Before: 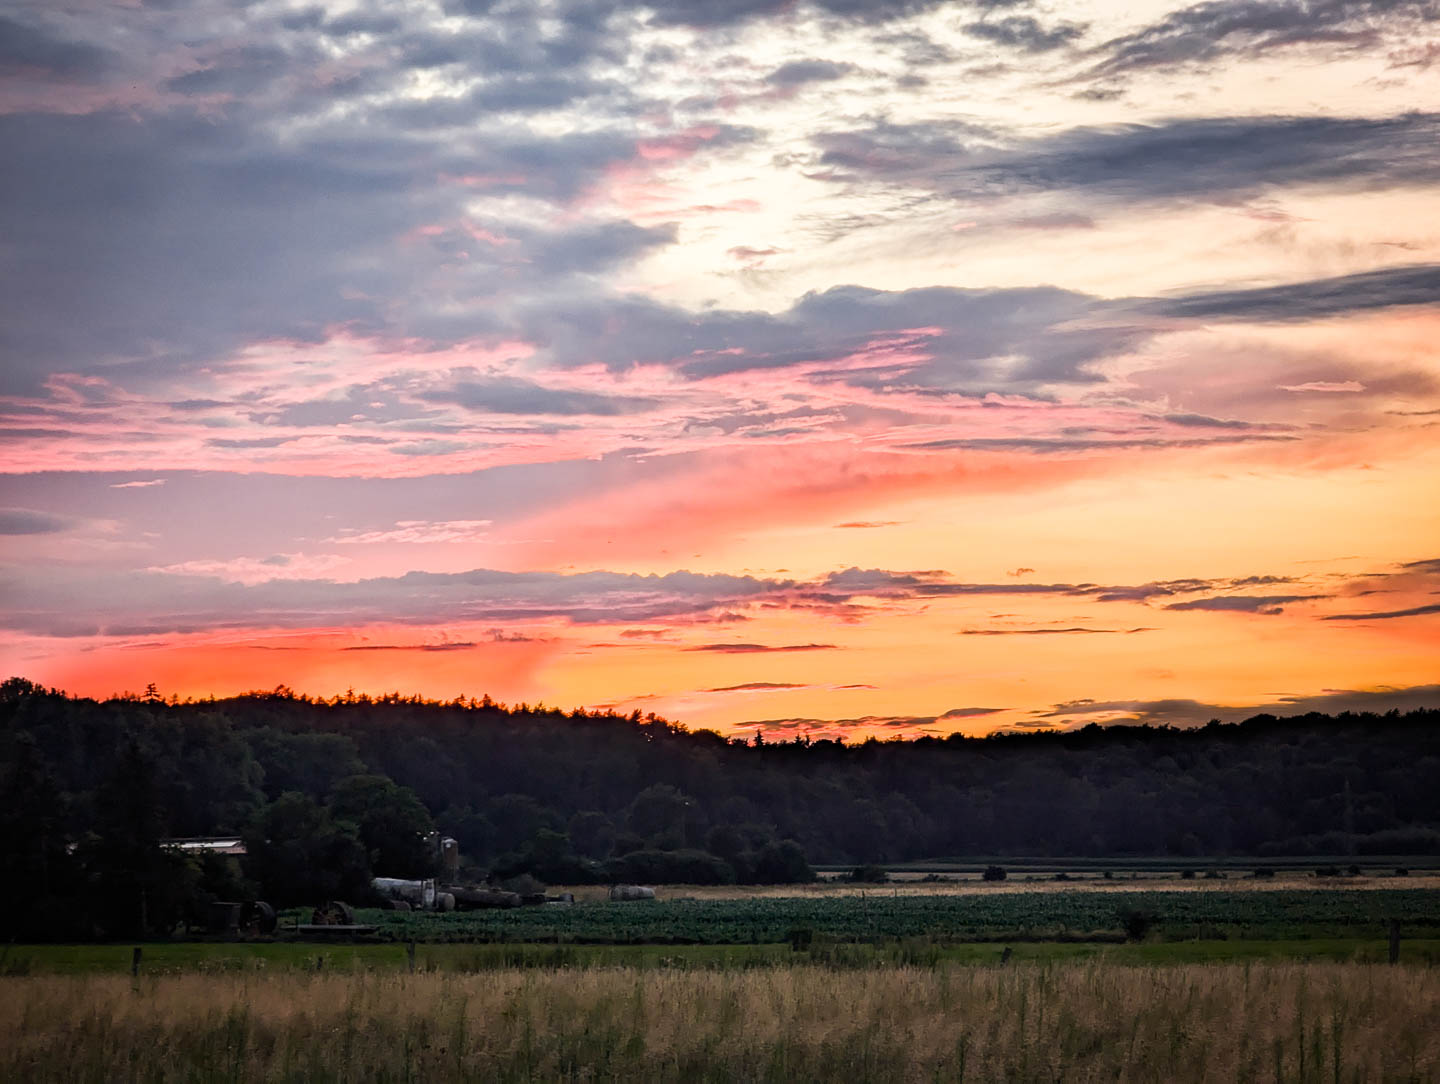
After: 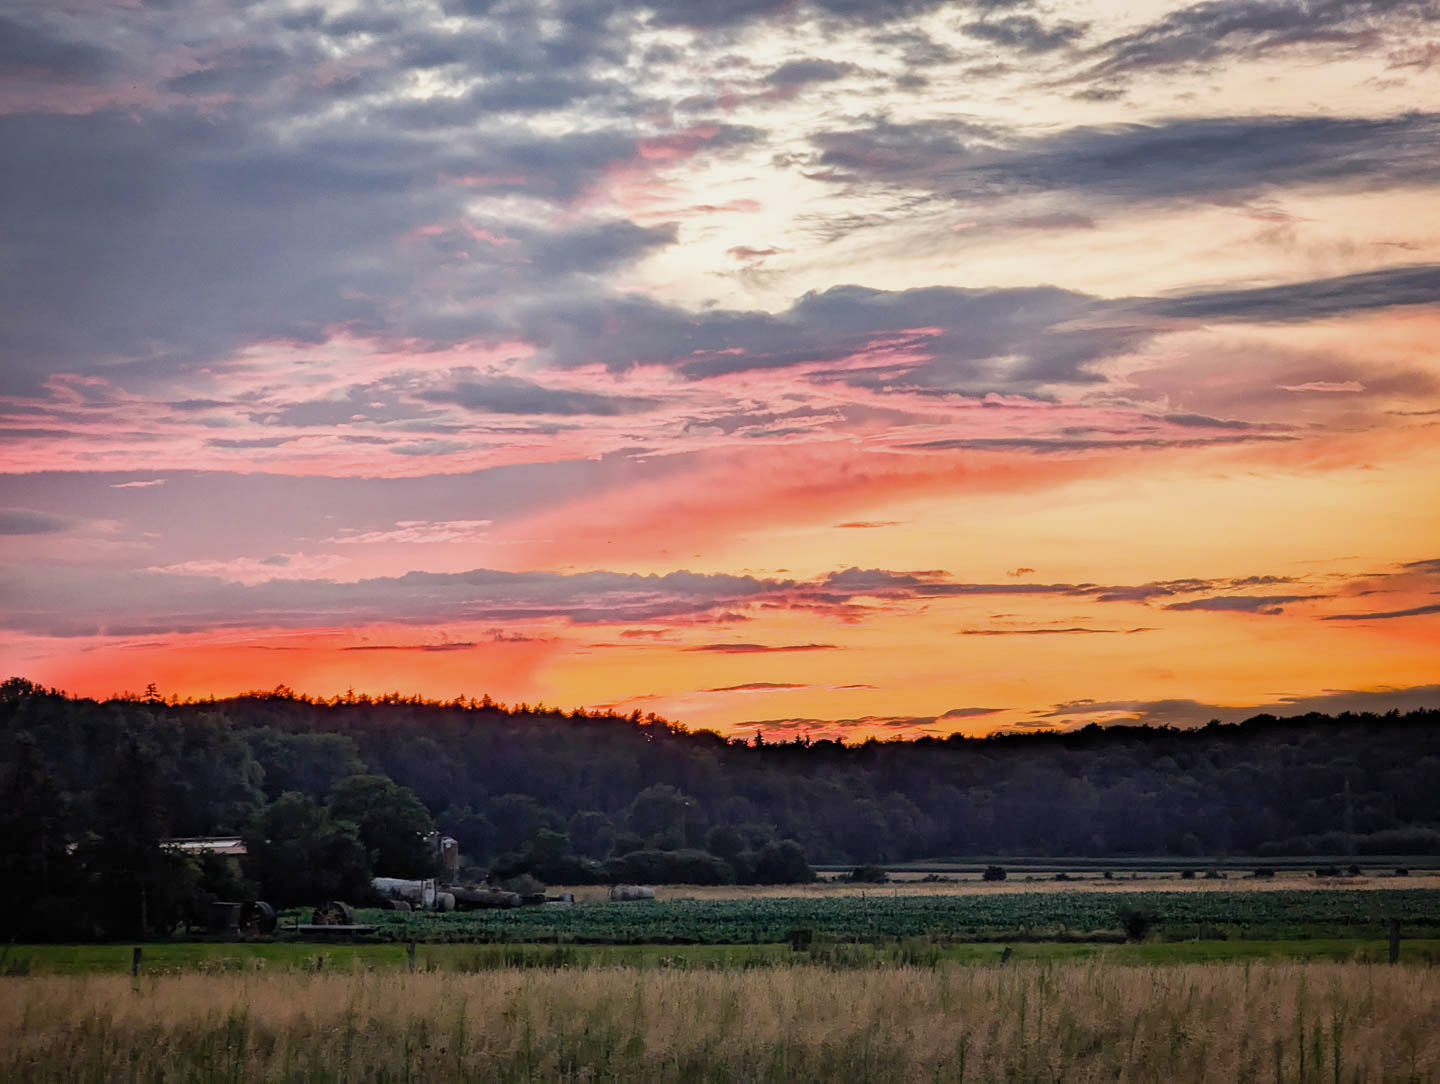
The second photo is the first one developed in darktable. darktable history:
exposure: exposure -0.116 EV, compensate exposure bias true, compensate highlight preservation false
shadows and highlights: on, module defaults
